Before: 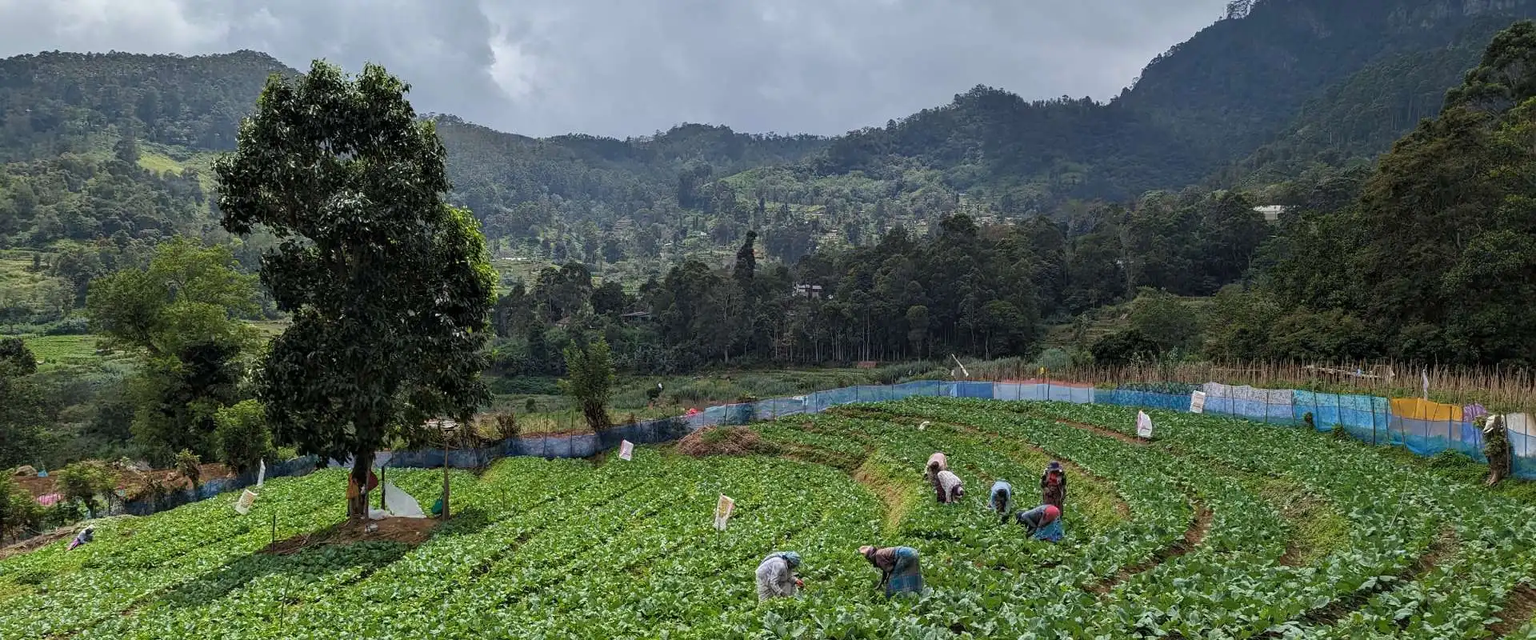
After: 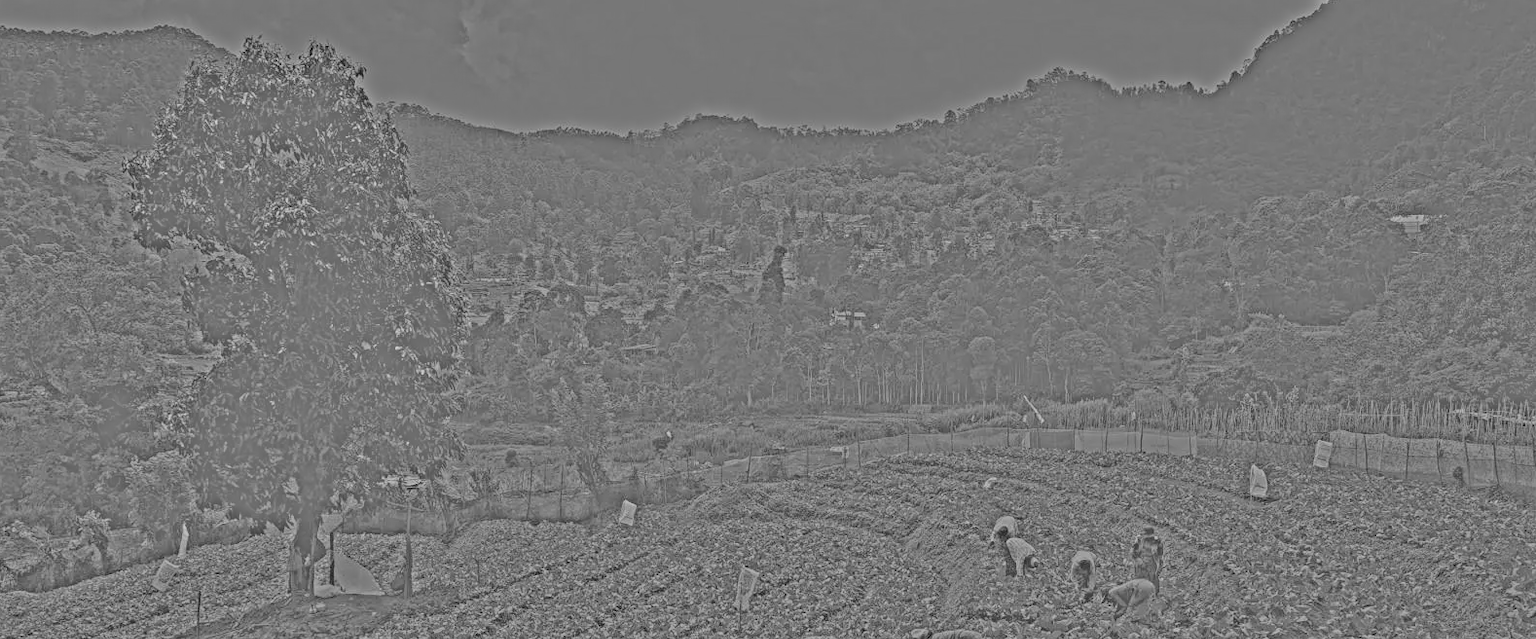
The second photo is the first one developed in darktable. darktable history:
filmic rgb: black relative exposure -7.15 EV, white relative exposure 5.36 EV, hardness 3.02, color science v6 (2022)
crop and rotate: left 7.196%, top 4.574%, right 10.605%, bottom 13.178%
highpass: sharpness 25.84%, contrast boost 14.94%
local contrast: on, module defaults
white balance: red 1.05, blue 1.072
